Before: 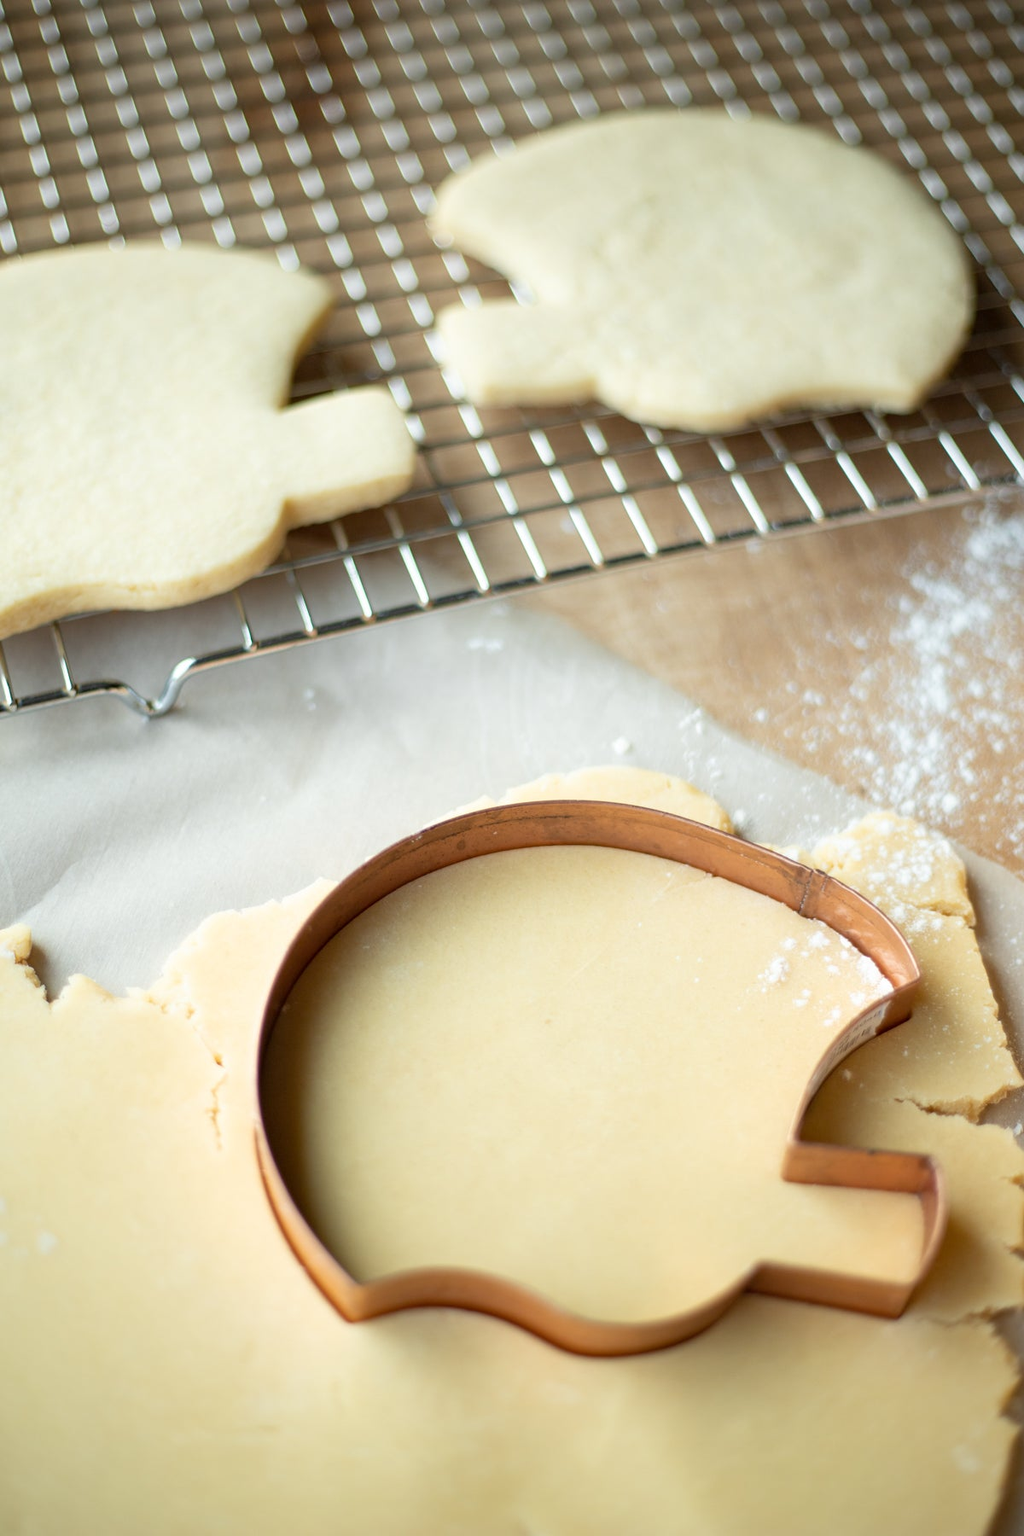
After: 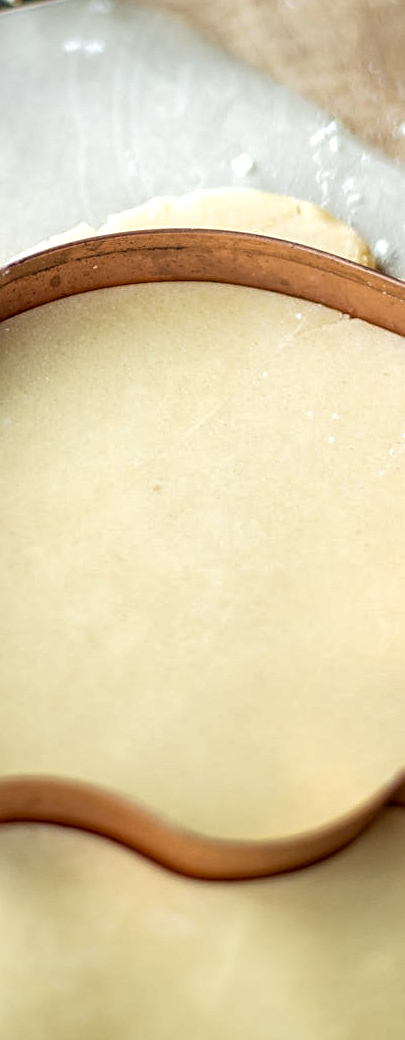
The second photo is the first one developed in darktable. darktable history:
tone equalizer: -8 EV -0.578 EV, edges refinement/feathering 500, mask exposure compensation -1.57 EV, preserve details no
local contrast: highlights 104%, shadows 99%, detail 200%, midtone range 0.2
sharpen: on, module defaults
crop: left 40.452%, top 39.439%, right 25.736%, bottom 2.782%
